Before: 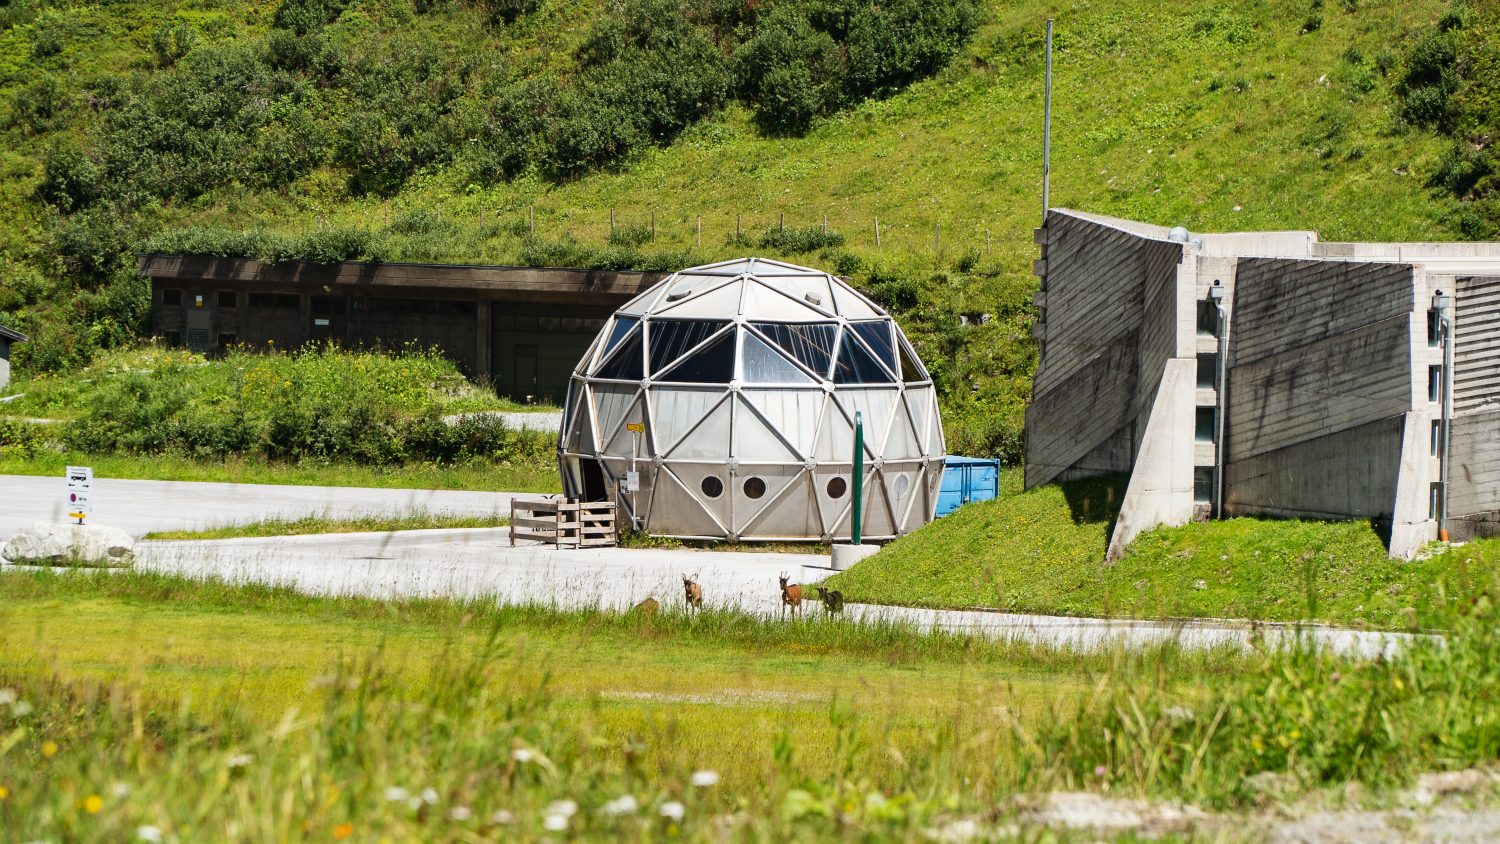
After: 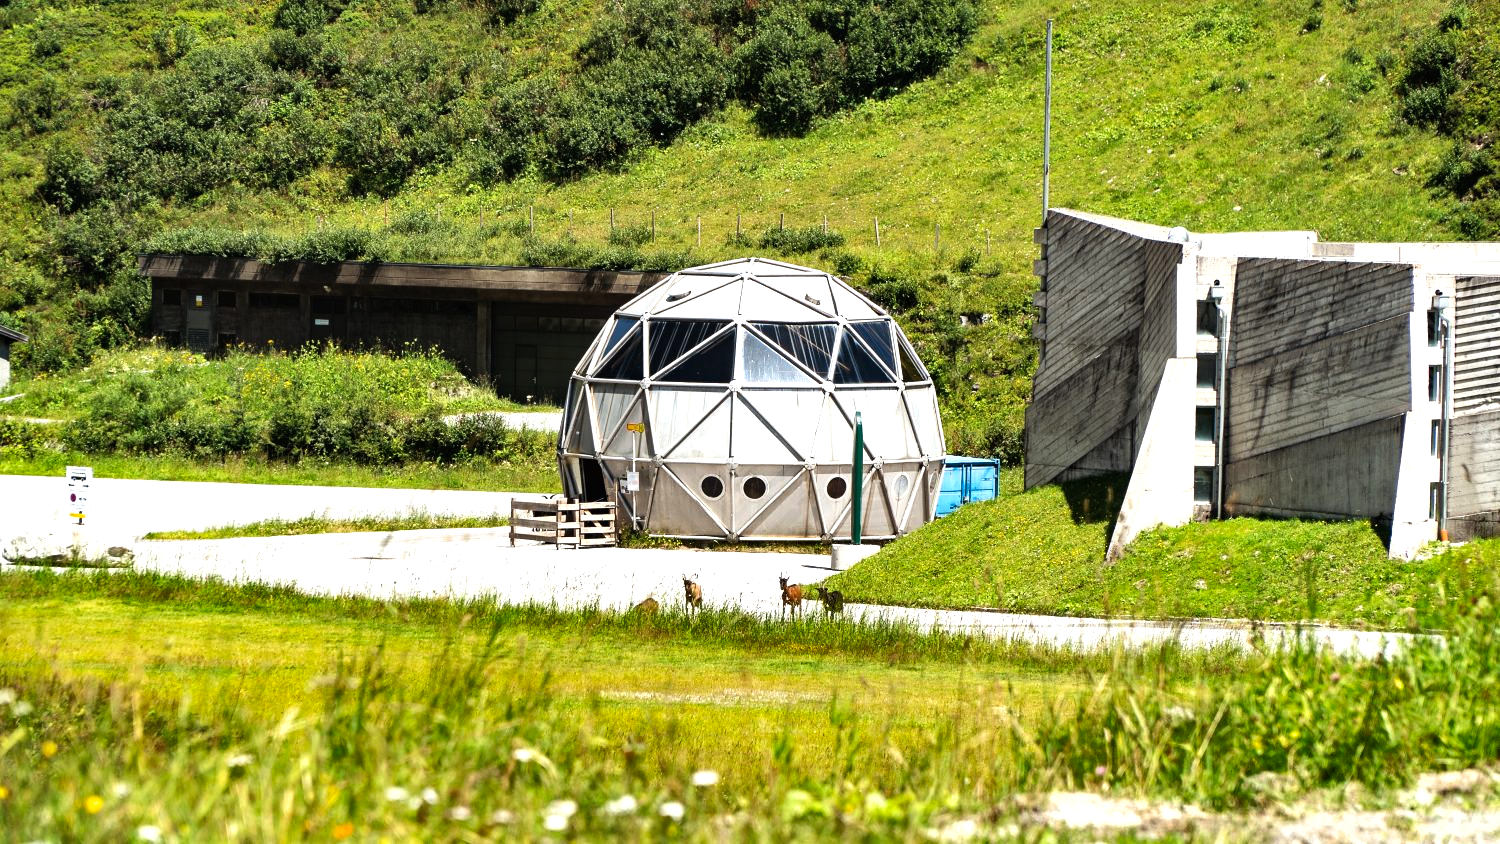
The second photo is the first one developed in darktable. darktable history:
tone equalizer: -8 EV -0.748 EV, -7 EV -0.733 EV, -6 EV -0.612 EV, -5 EV -0.411 EV, -3 EV 0.377 EV, -2 EV 0.6 EV, -1 EV 0.679 EV, +0 EV 0.777 EV
shadows and highlights: shadows color adjustment 97.67%, low approximation 0.01, soften with gaussian
